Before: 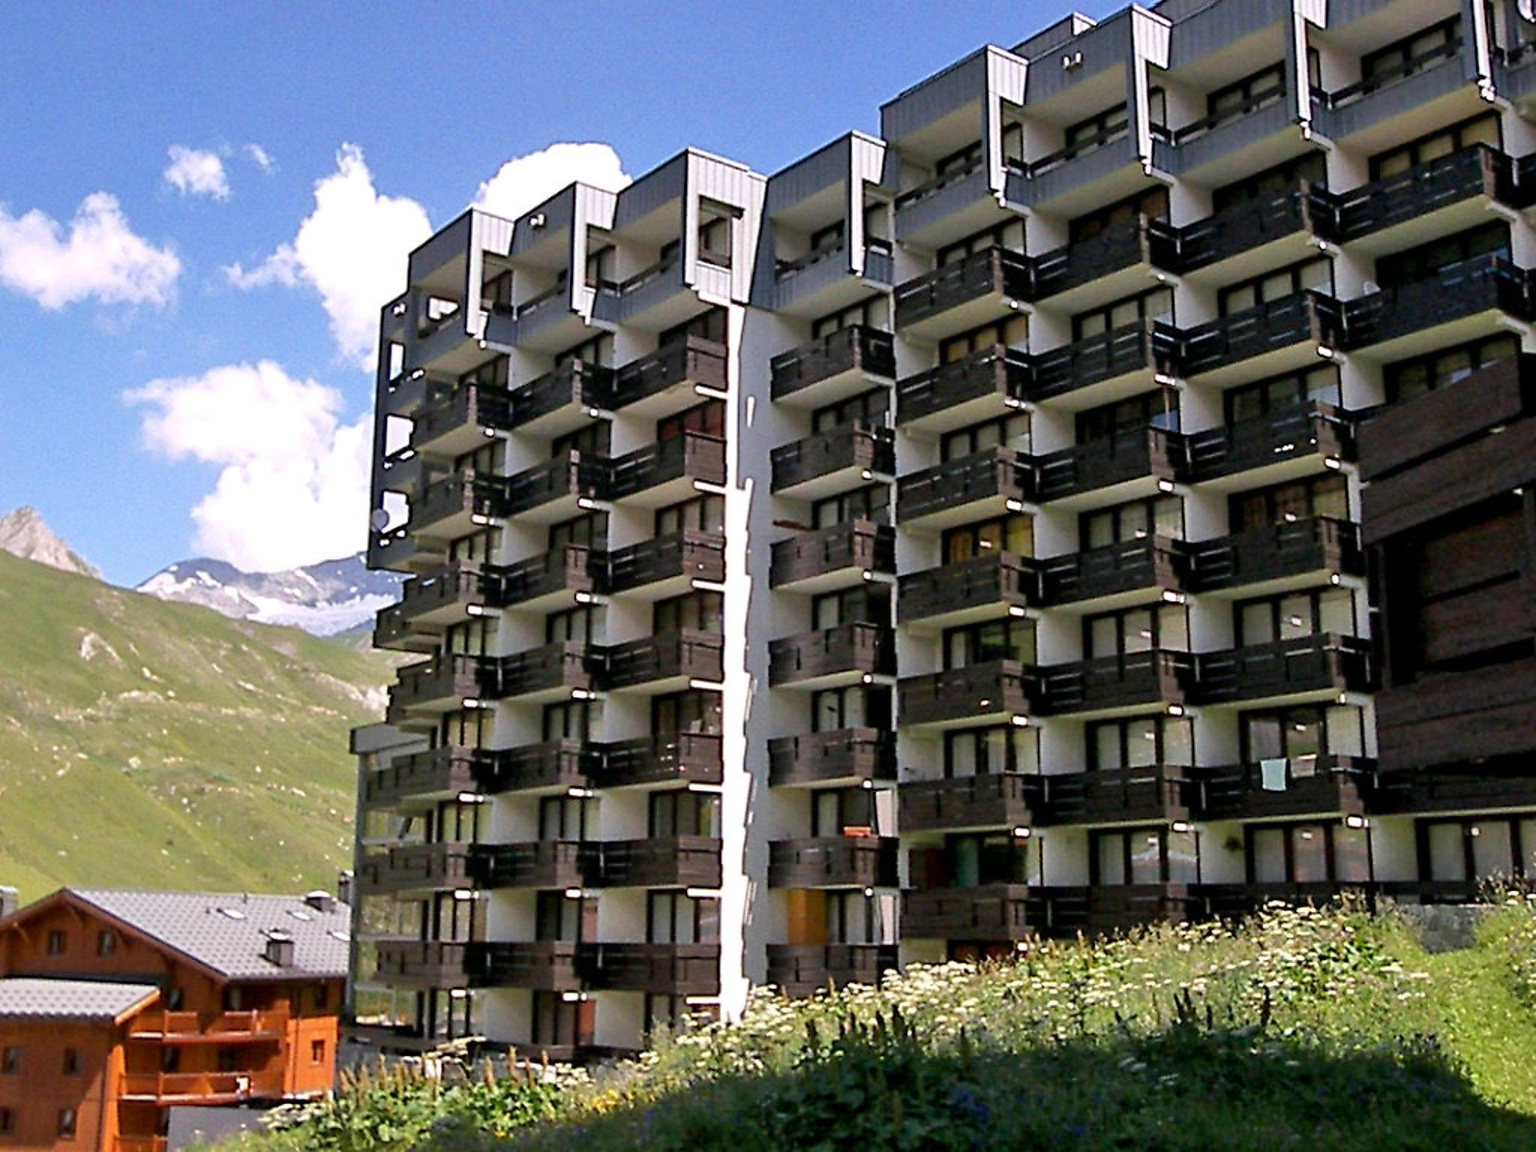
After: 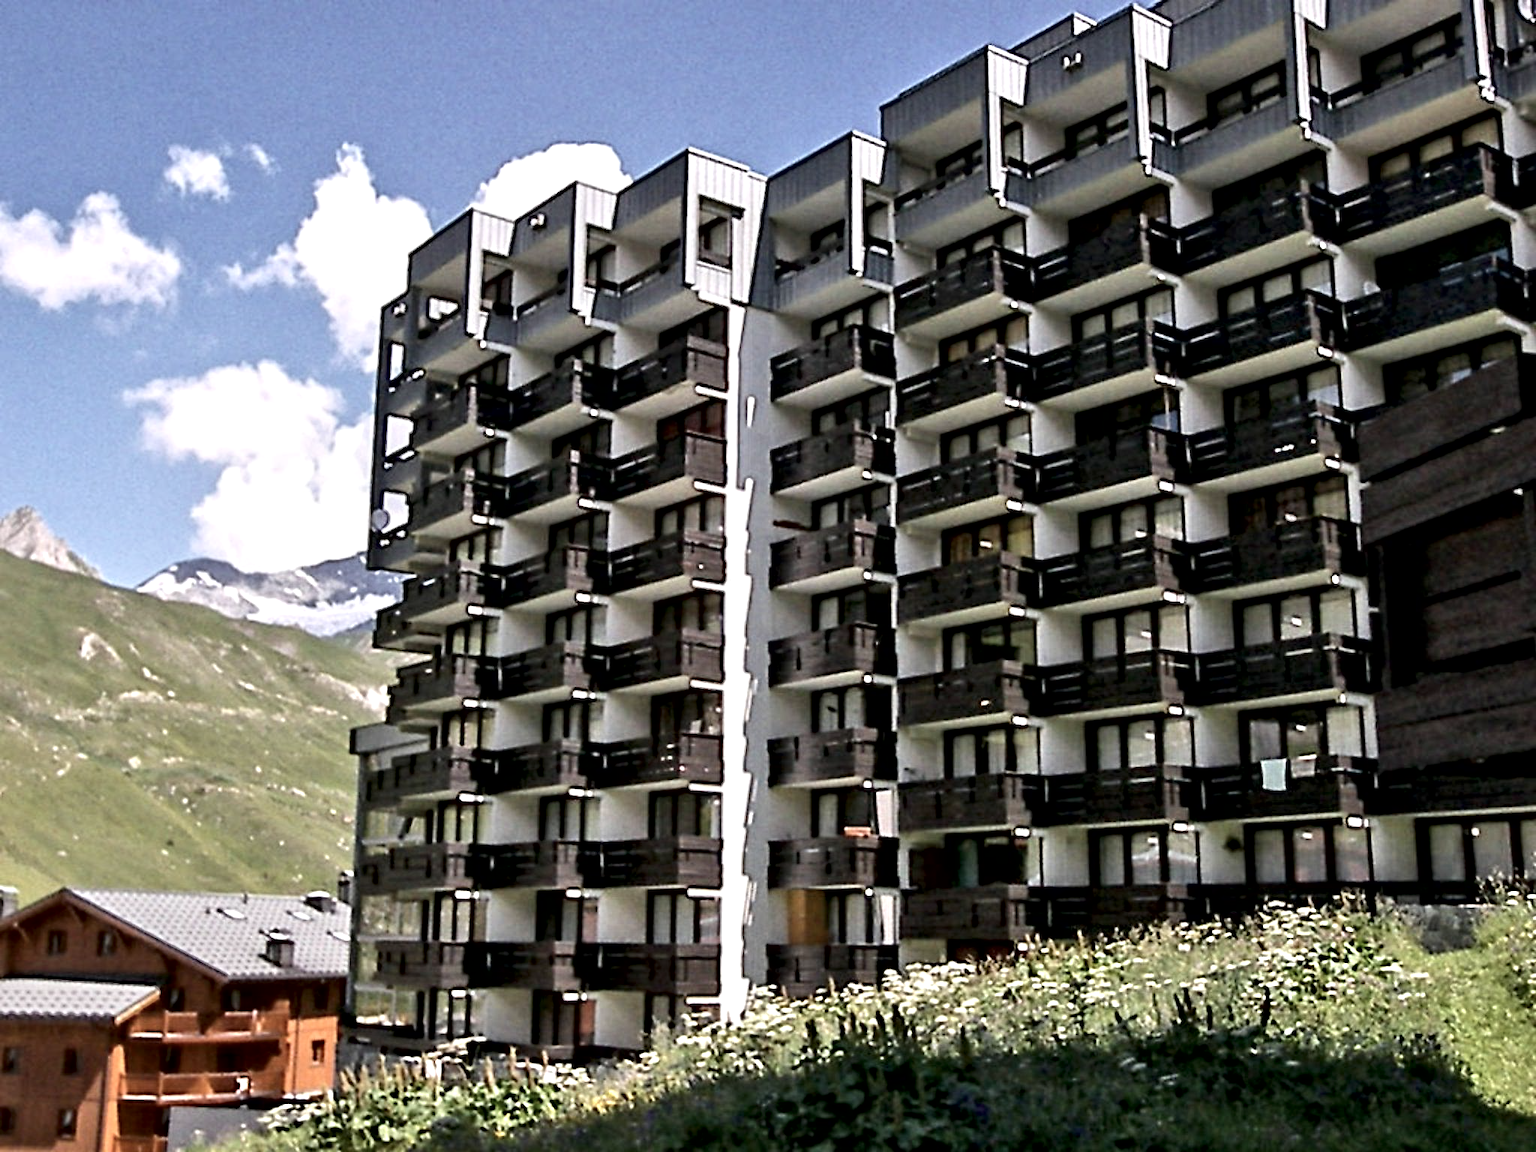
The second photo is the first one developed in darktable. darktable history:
color correction: highlights a* -0.182, highlights b* -0.124
contrast brightness saturation: contrast 0.1, saturation -0.3
contrast equalizer: y [[0.511, 0.558, 0.631, 0.632, 0.559, 0.512], [0.5 ×6], [0.507, 0.559, 0.627, 0.644, 0.647, 0.647], [0 ×6], [0 ×6]]
